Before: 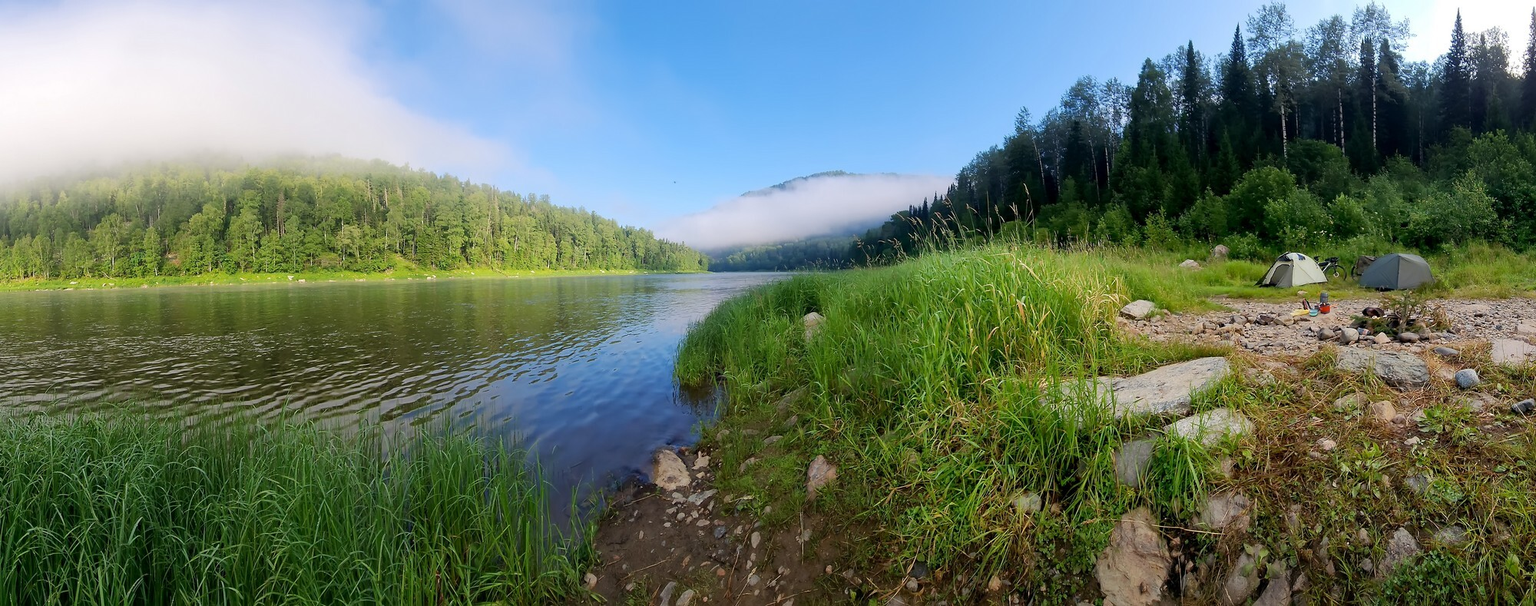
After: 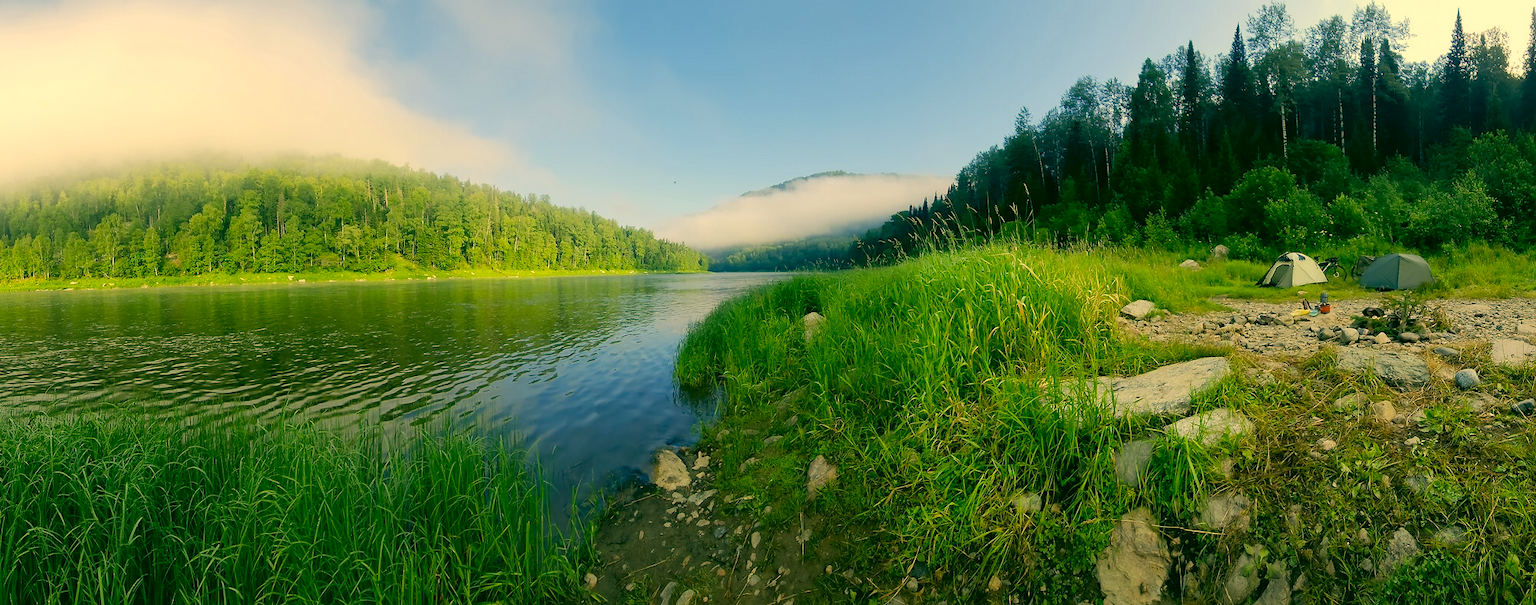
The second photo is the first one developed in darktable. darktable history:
color correction: highlights a* 5.67, highlights b* 33.51, shadows a* -25.69, shadows b* 3.83
